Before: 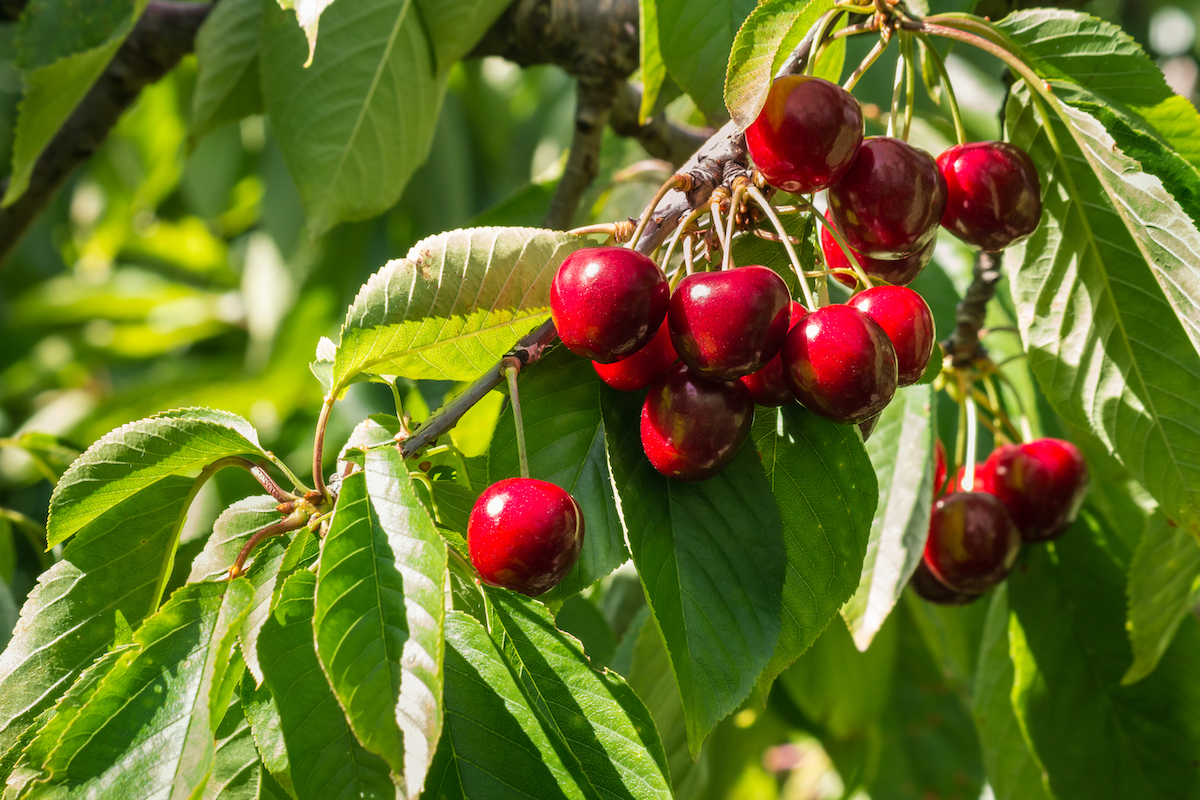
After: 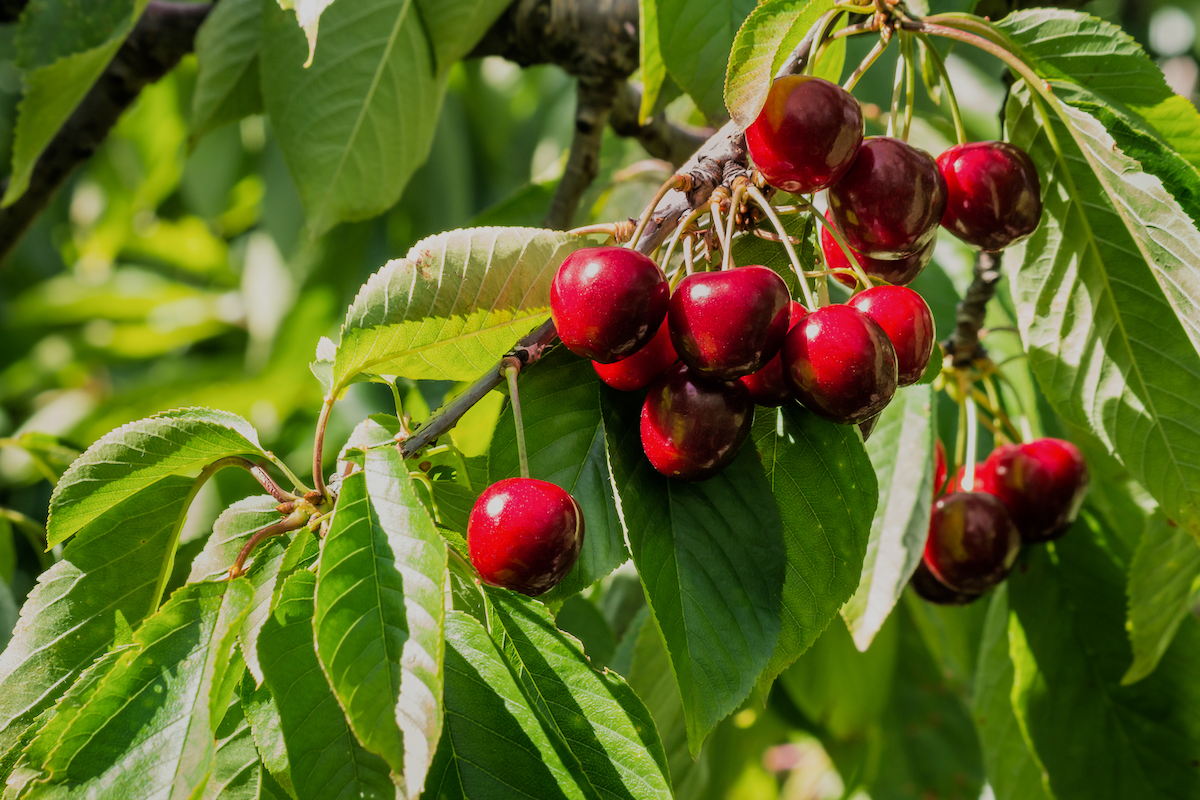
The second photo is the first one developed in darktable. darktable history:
filmic rgb: black relative exposure -7.65 EV, white relative exposure 4.56 EV, threshold 5.95 EV, hardness 3.61, enable highlight reconstruction true
exposure: compensate highlight preservation false
